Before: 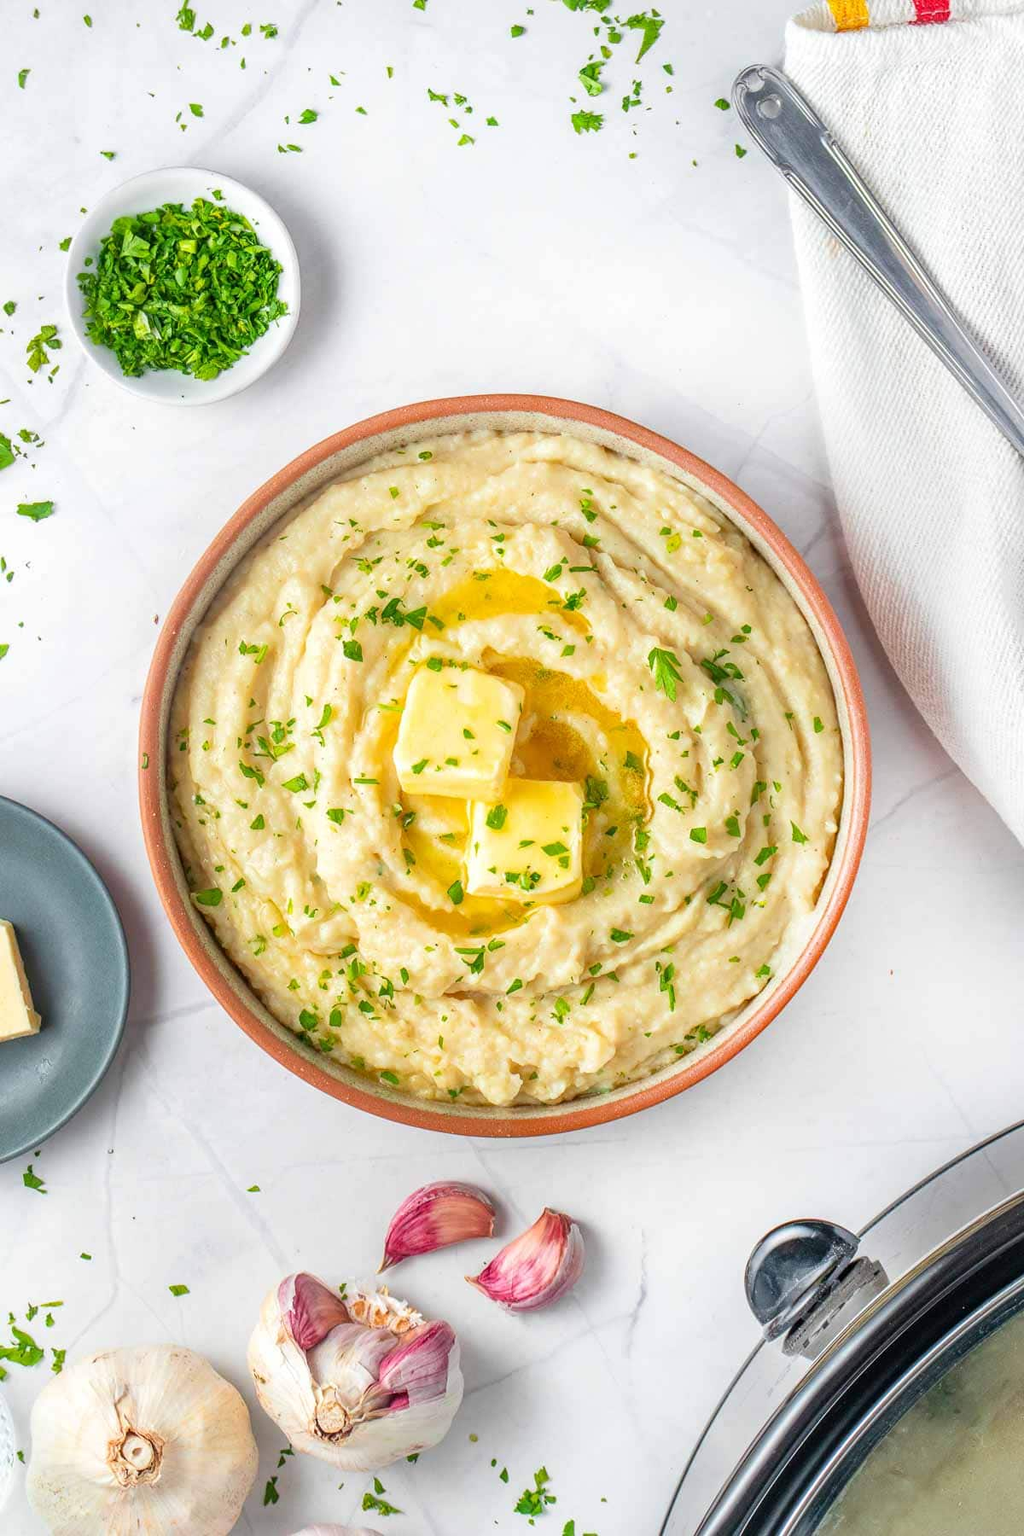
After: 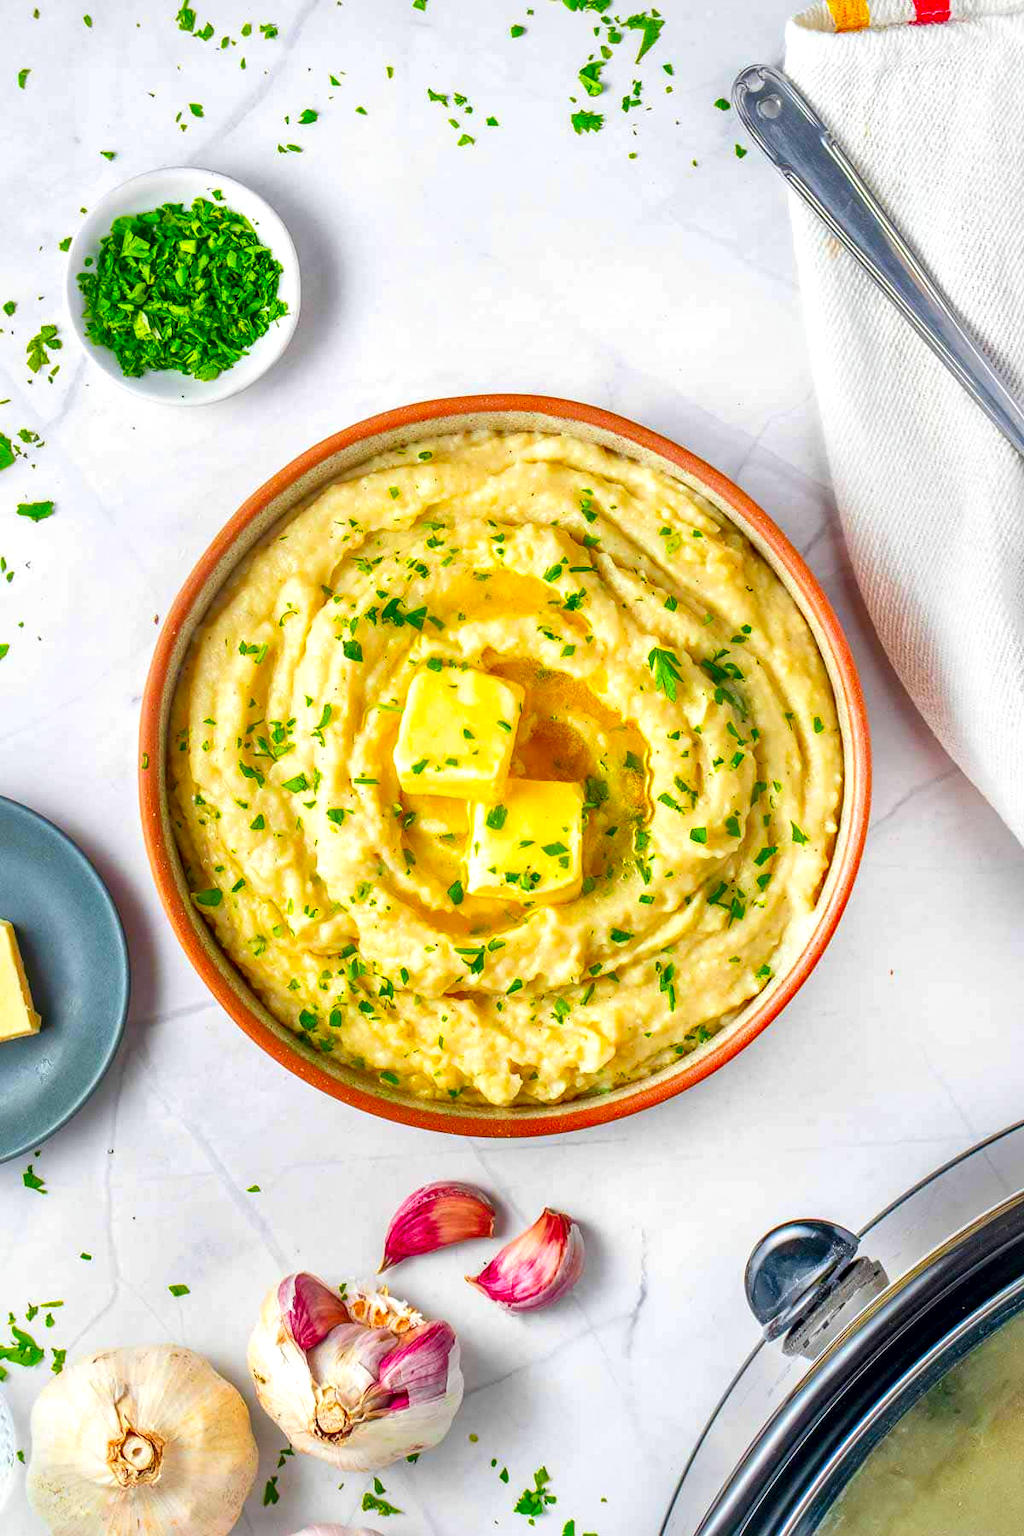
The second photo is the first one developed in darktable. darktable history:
color contrast: green-magenta contrast 1.55, blue-yellow contrast 1.83
local contrast: mode bilateral grid, contrast 25, coarseness 60, detail 151%, midtone range 0.2
